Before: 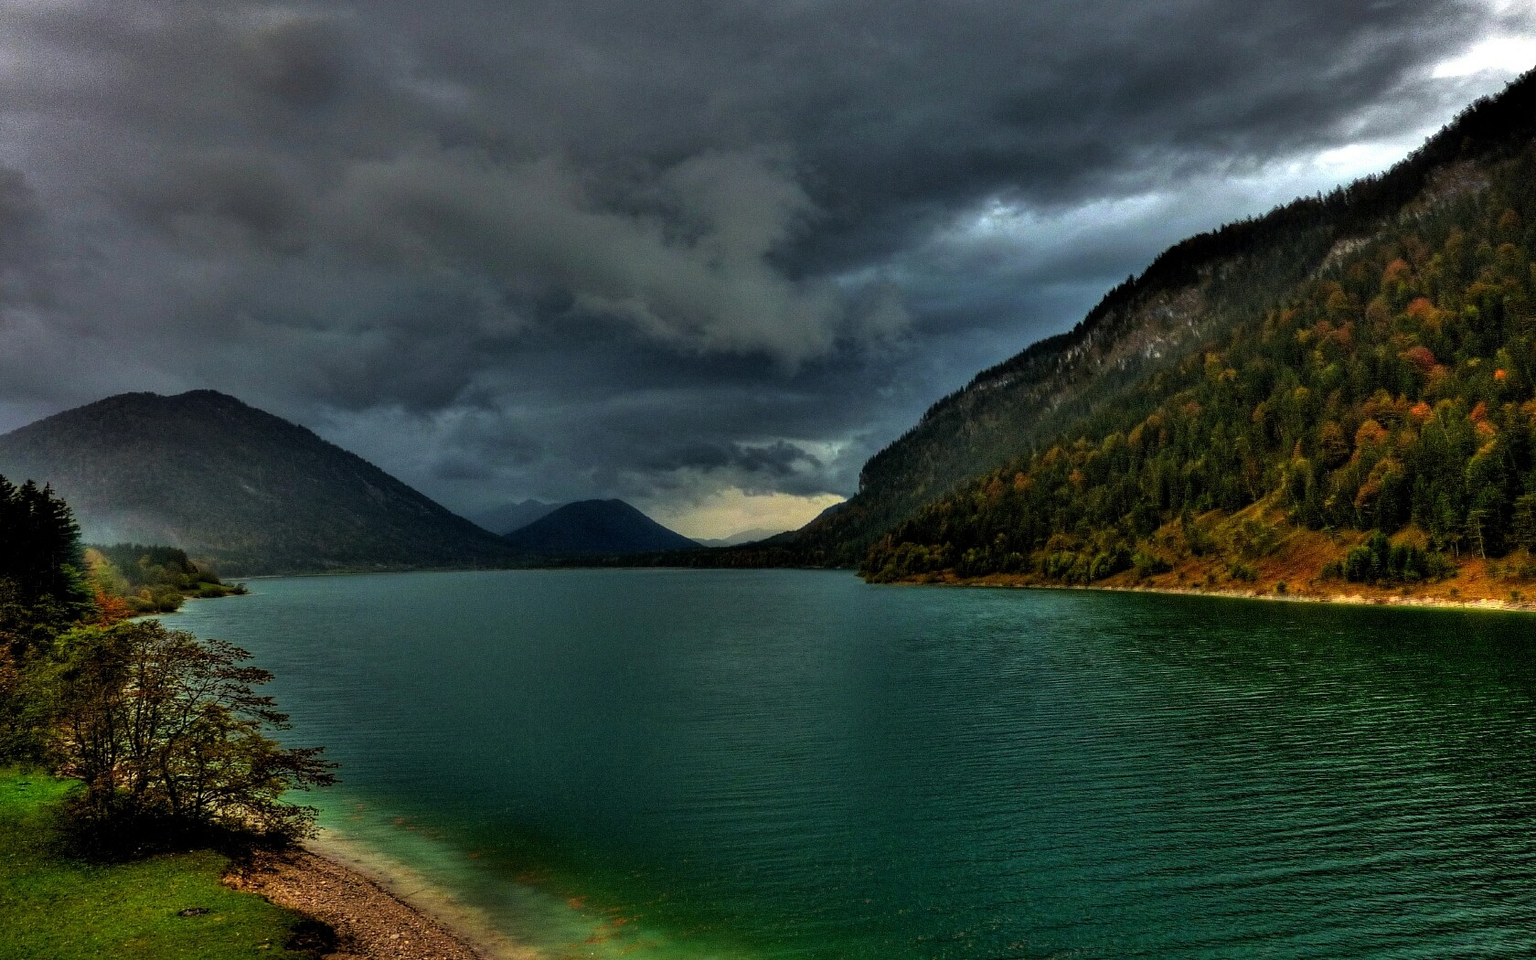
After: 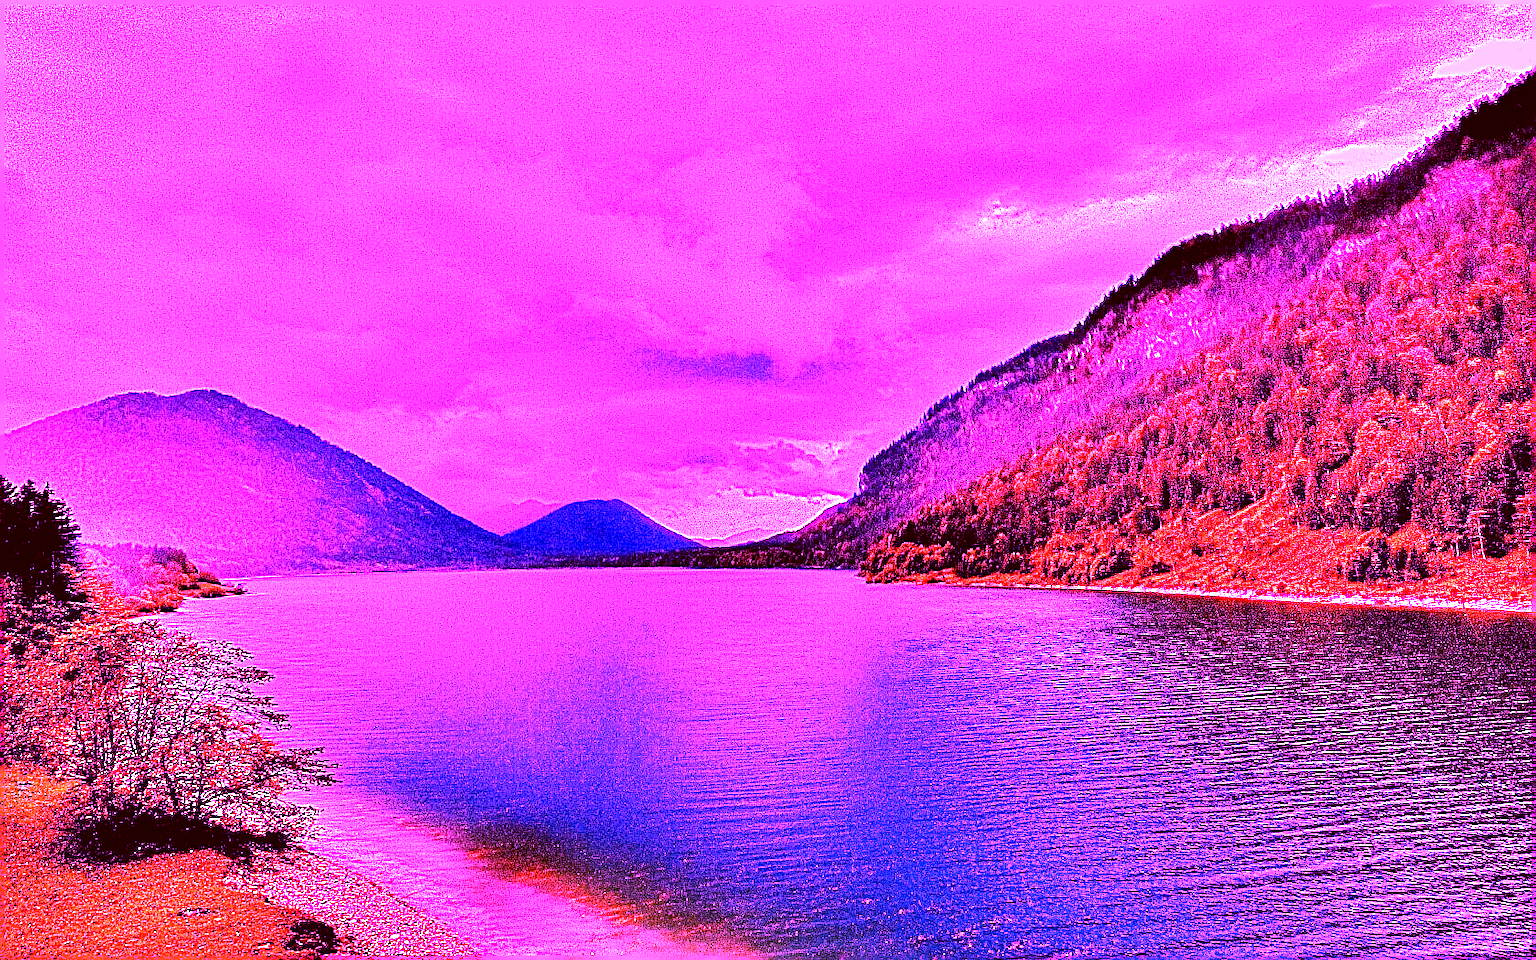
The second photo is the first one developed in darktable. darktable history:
sharpen: on, module defaults
color balance: lift [1, 1.015, 1.004, 0.985], gamma [1, 0.958, 0.971, 1.042], gain [1, 0.956, 0.977, 1.044]
white balance: red 8, blue 8
